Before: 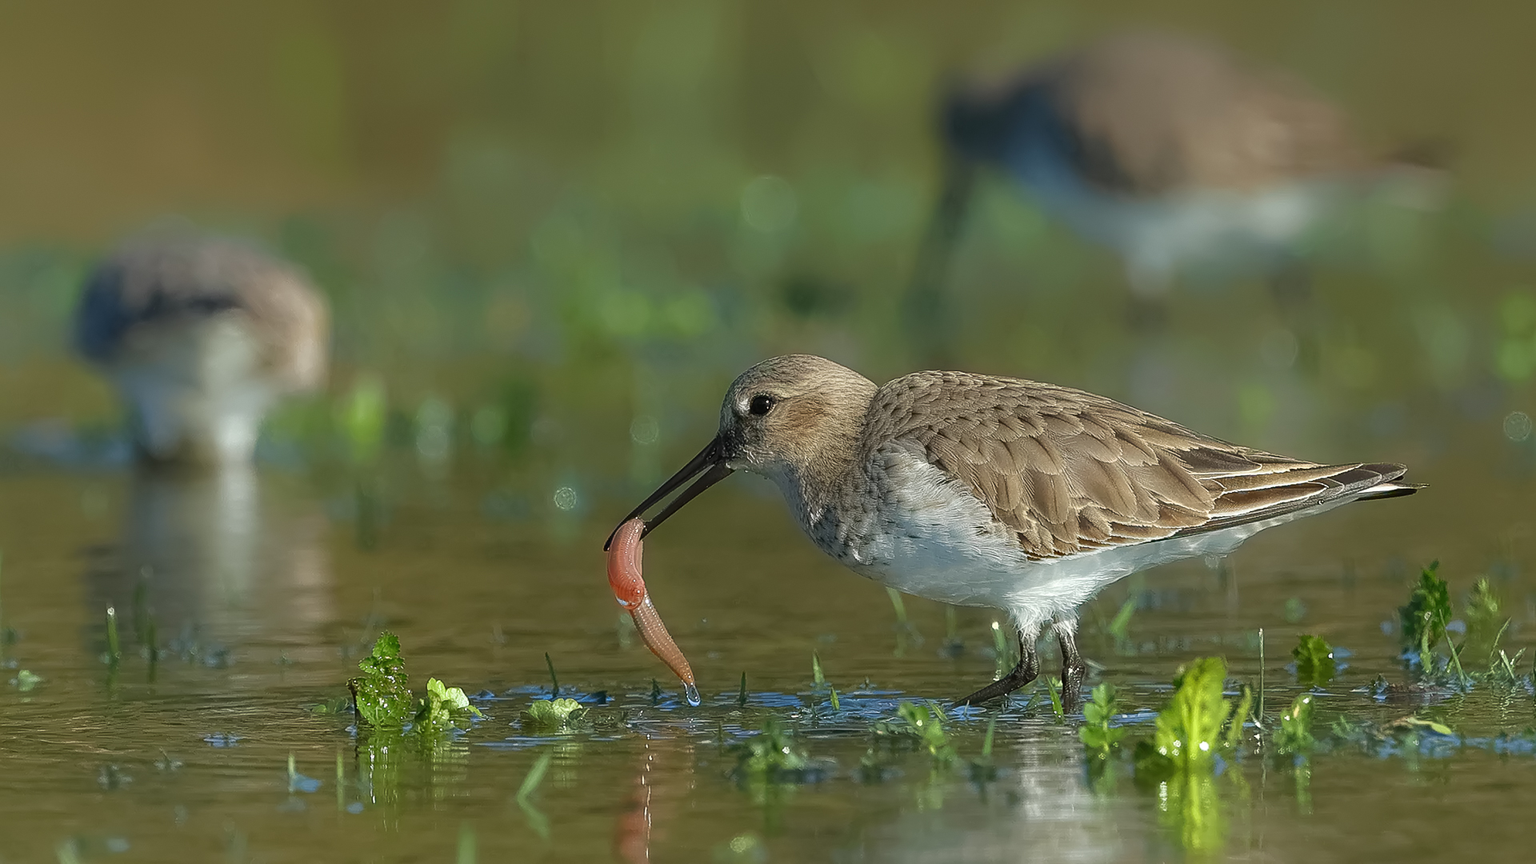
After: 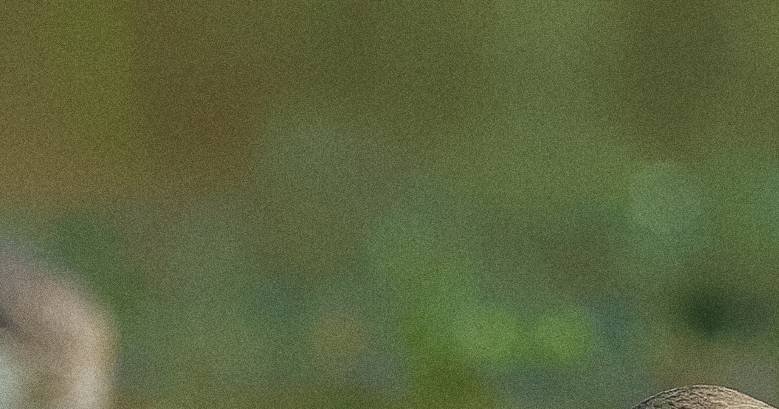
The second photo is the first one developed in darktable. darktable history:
crop: left 15.452%, top 5.459%, right 43.956%, bottom 56.62%
exposure: exposure -0.151 EV, compensate highlight preservation false
grain: coarseness 0.09 ISO, strength 40%
